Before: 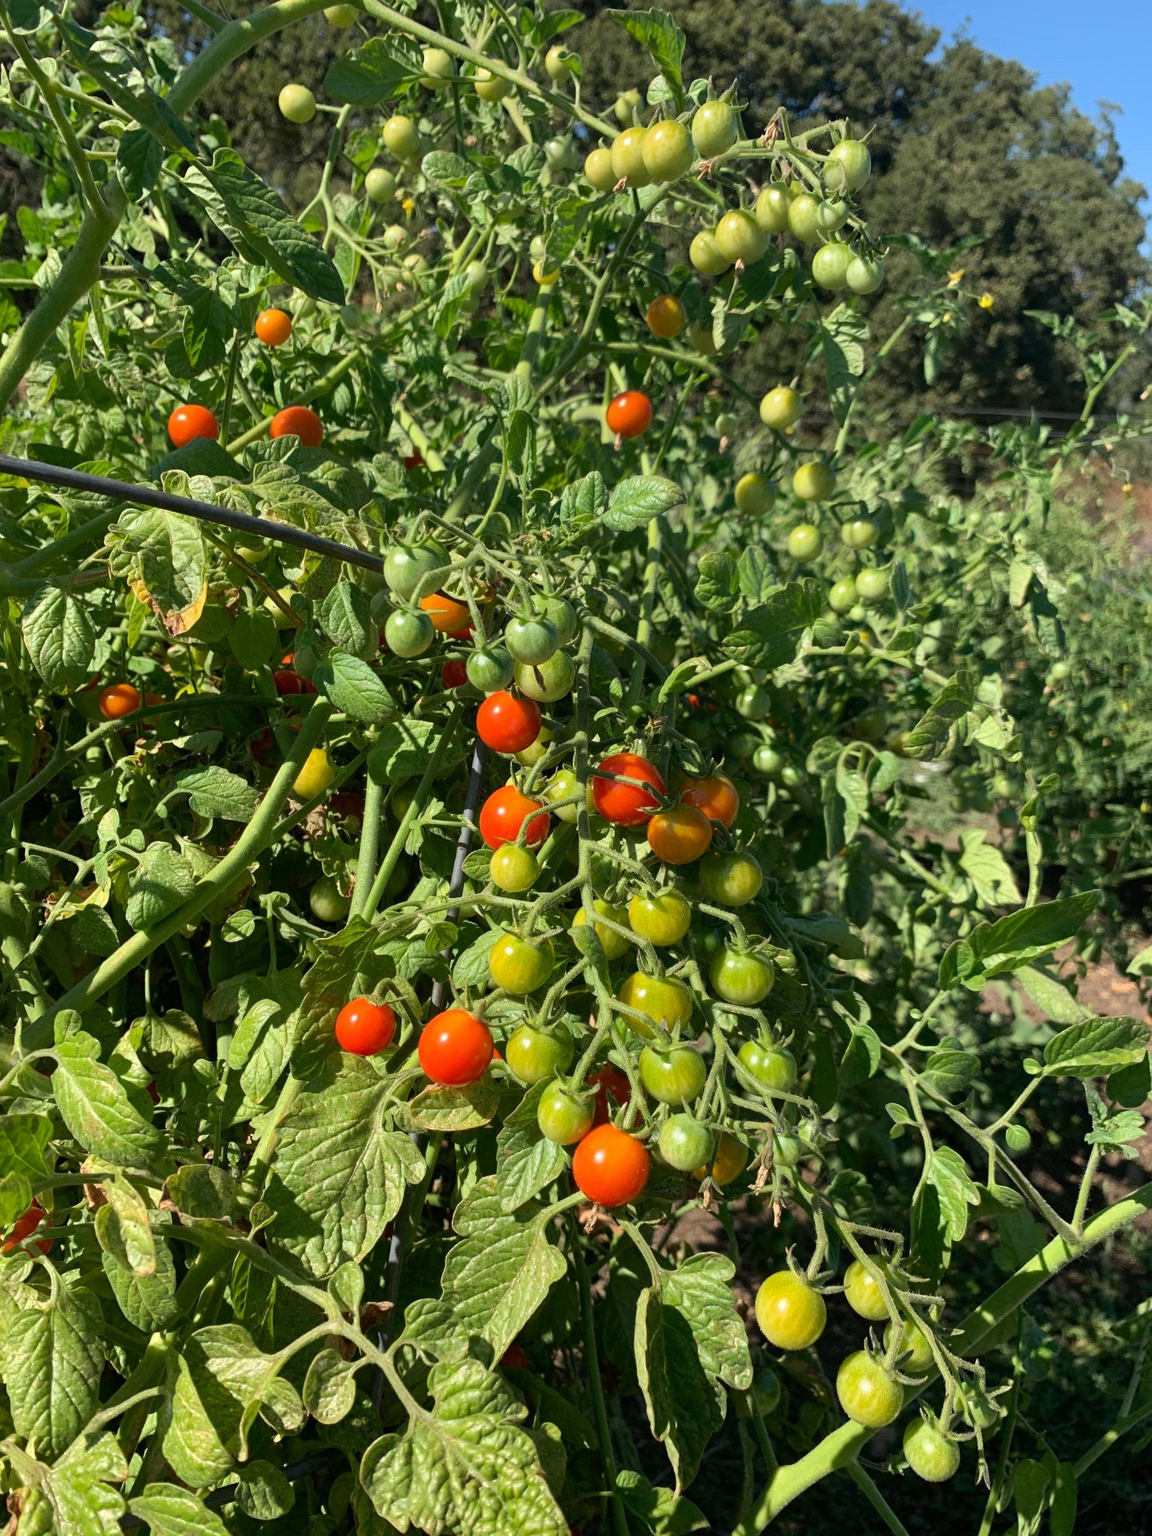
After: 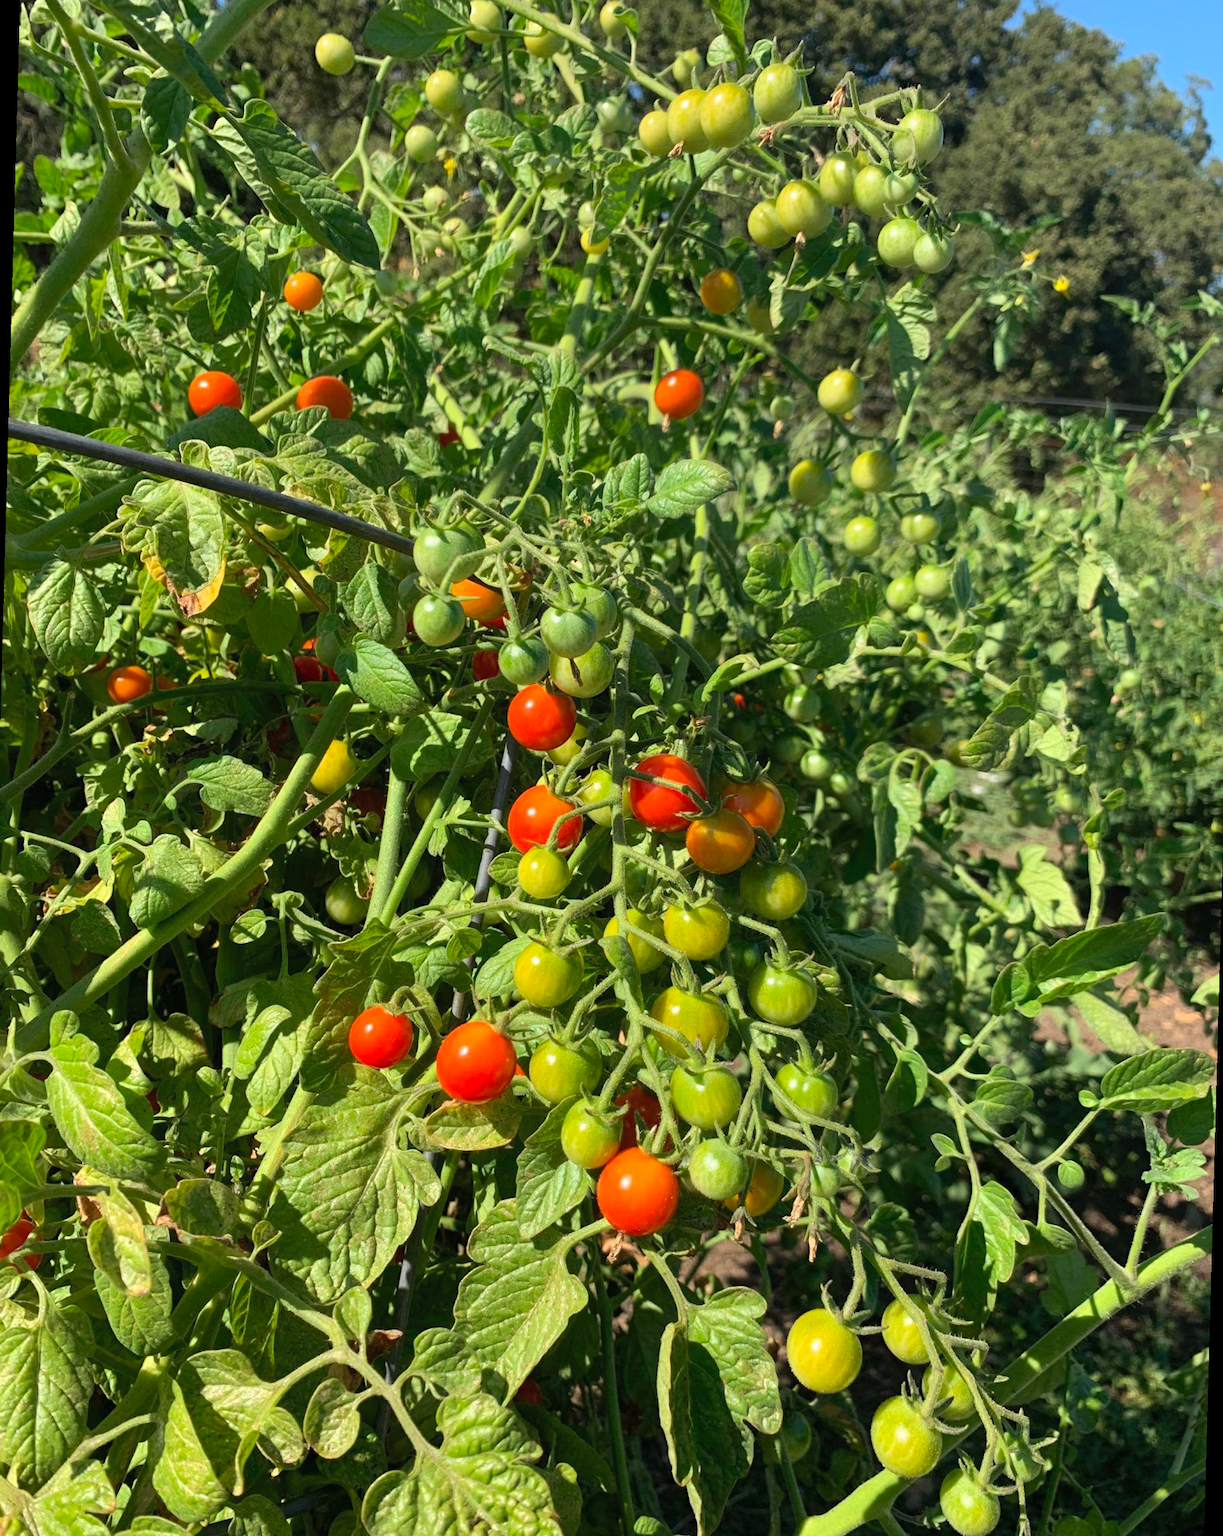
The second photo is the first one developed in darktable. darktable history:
rotate and perspective: rotation 1.57°, crop left 0.018, crop right 0.982, crop top 0.039, crop bottom 0.961
contrast brightness saturation: contrast 0.07, brightness 0.08, saturation 0.18
